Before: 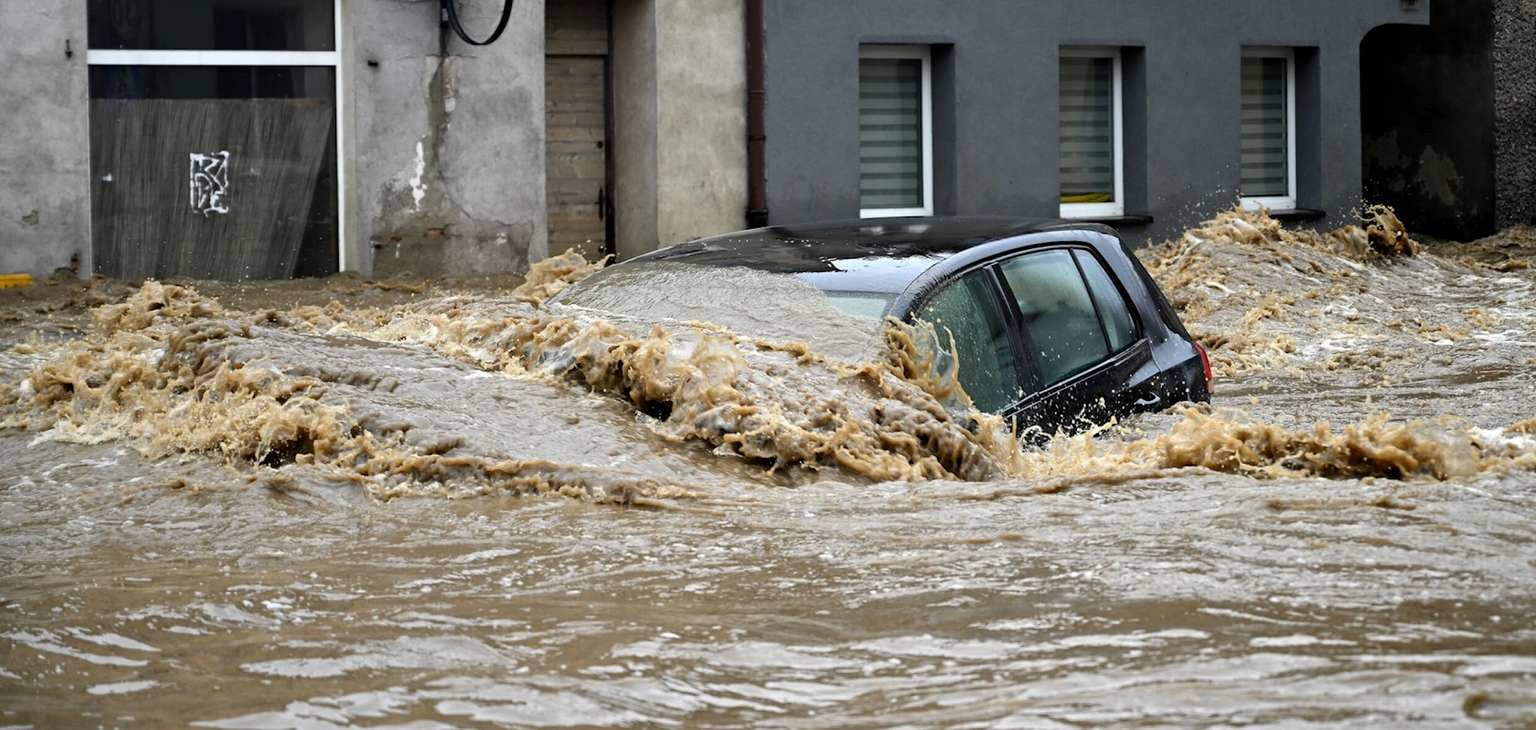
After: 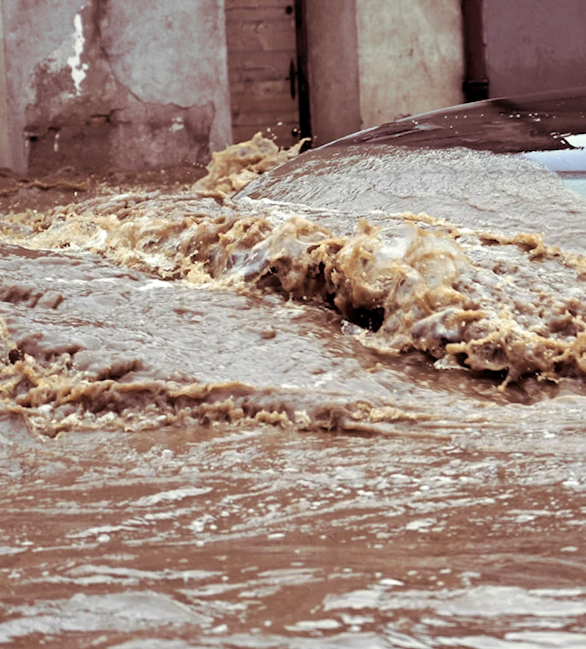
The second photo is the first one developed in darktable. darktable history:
rotate and perspective: rotation -2°, crop left 0.022, crop right 0.978, crop top 0.049, crop bottom 0.951
local contrast: mode bilateral grid, contrast 20, coarseness 50, detail 120%, midtone range 0.2
split-toning: on, module defaults
crop and rotate: left 21.77%, top 18.528%, right 44.676%, bottom 2.997%
